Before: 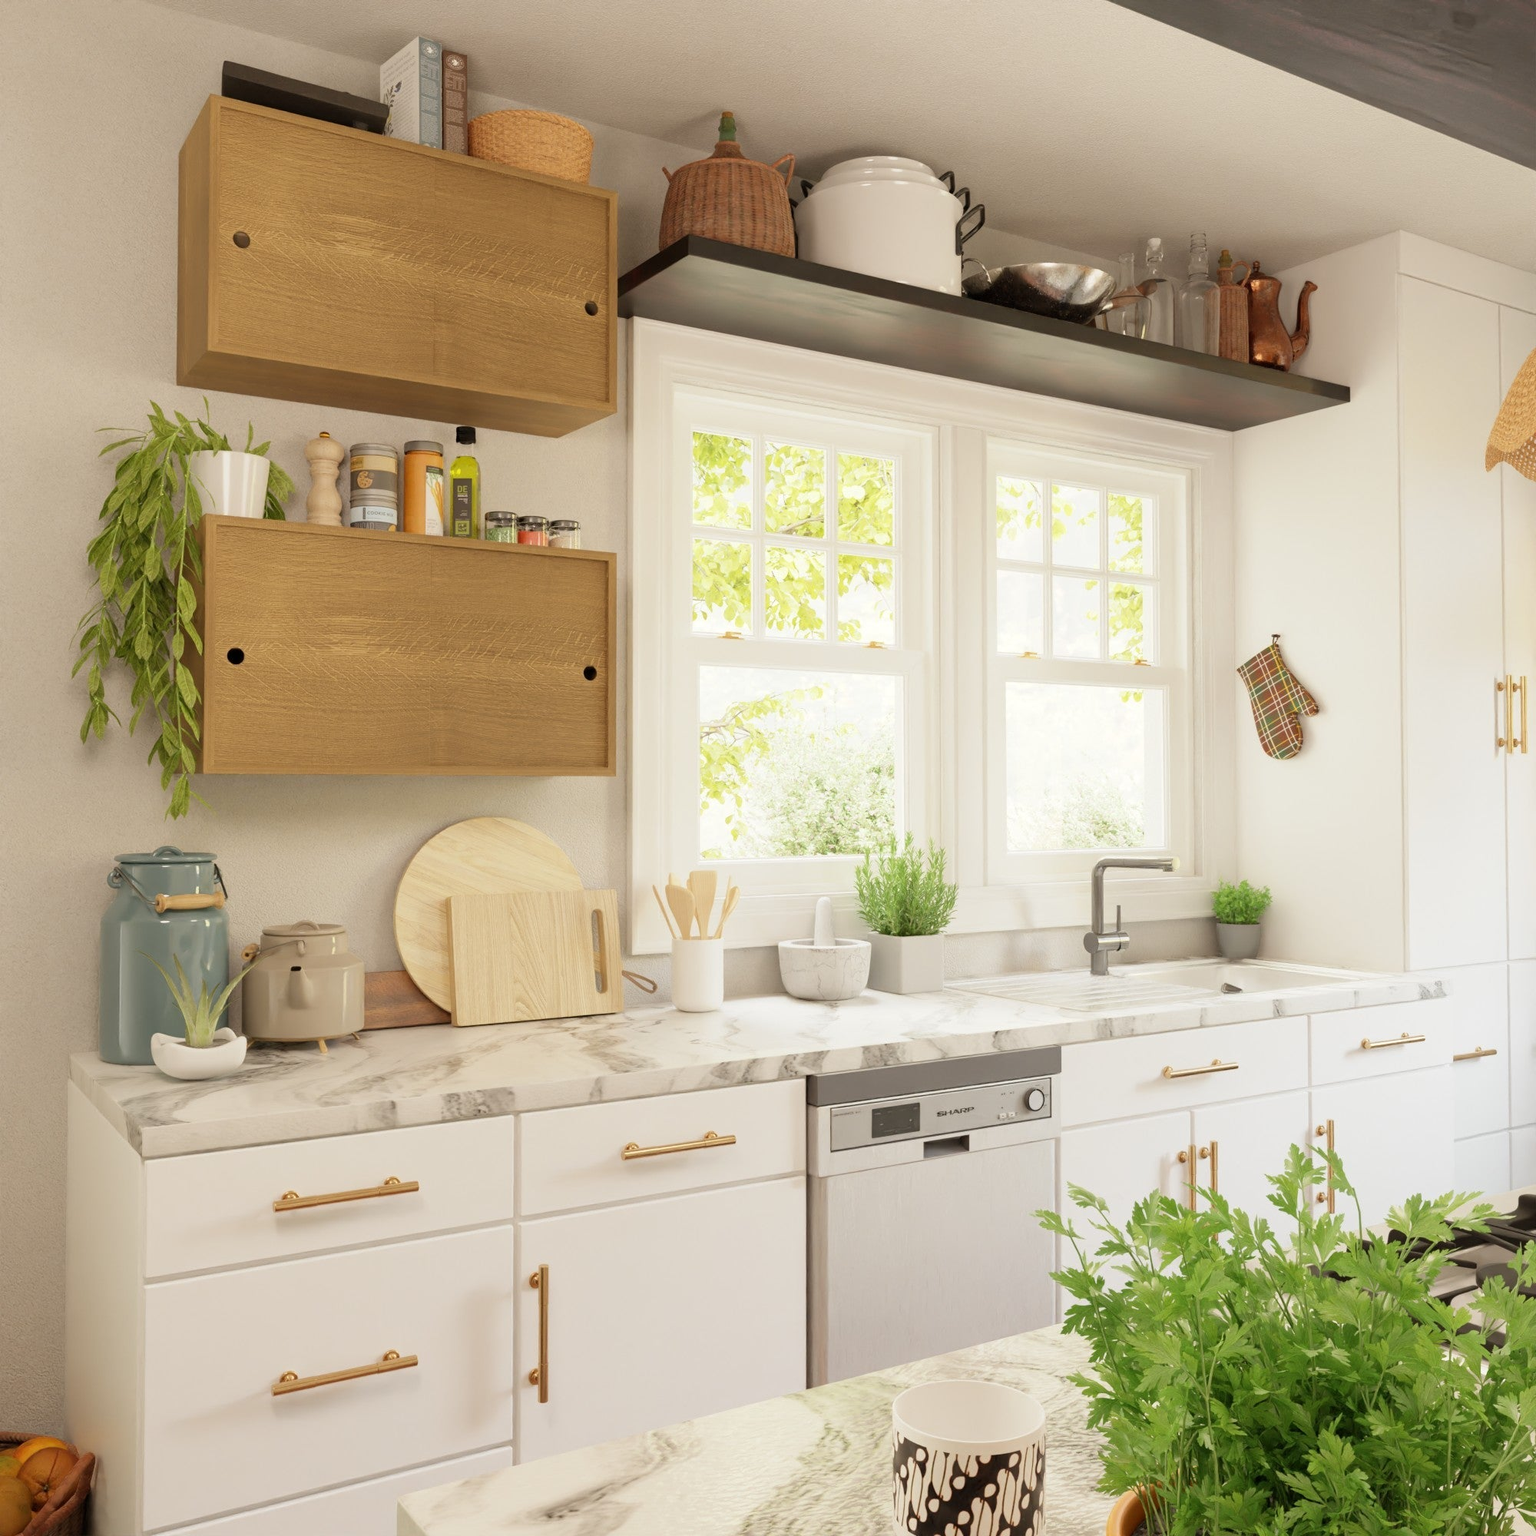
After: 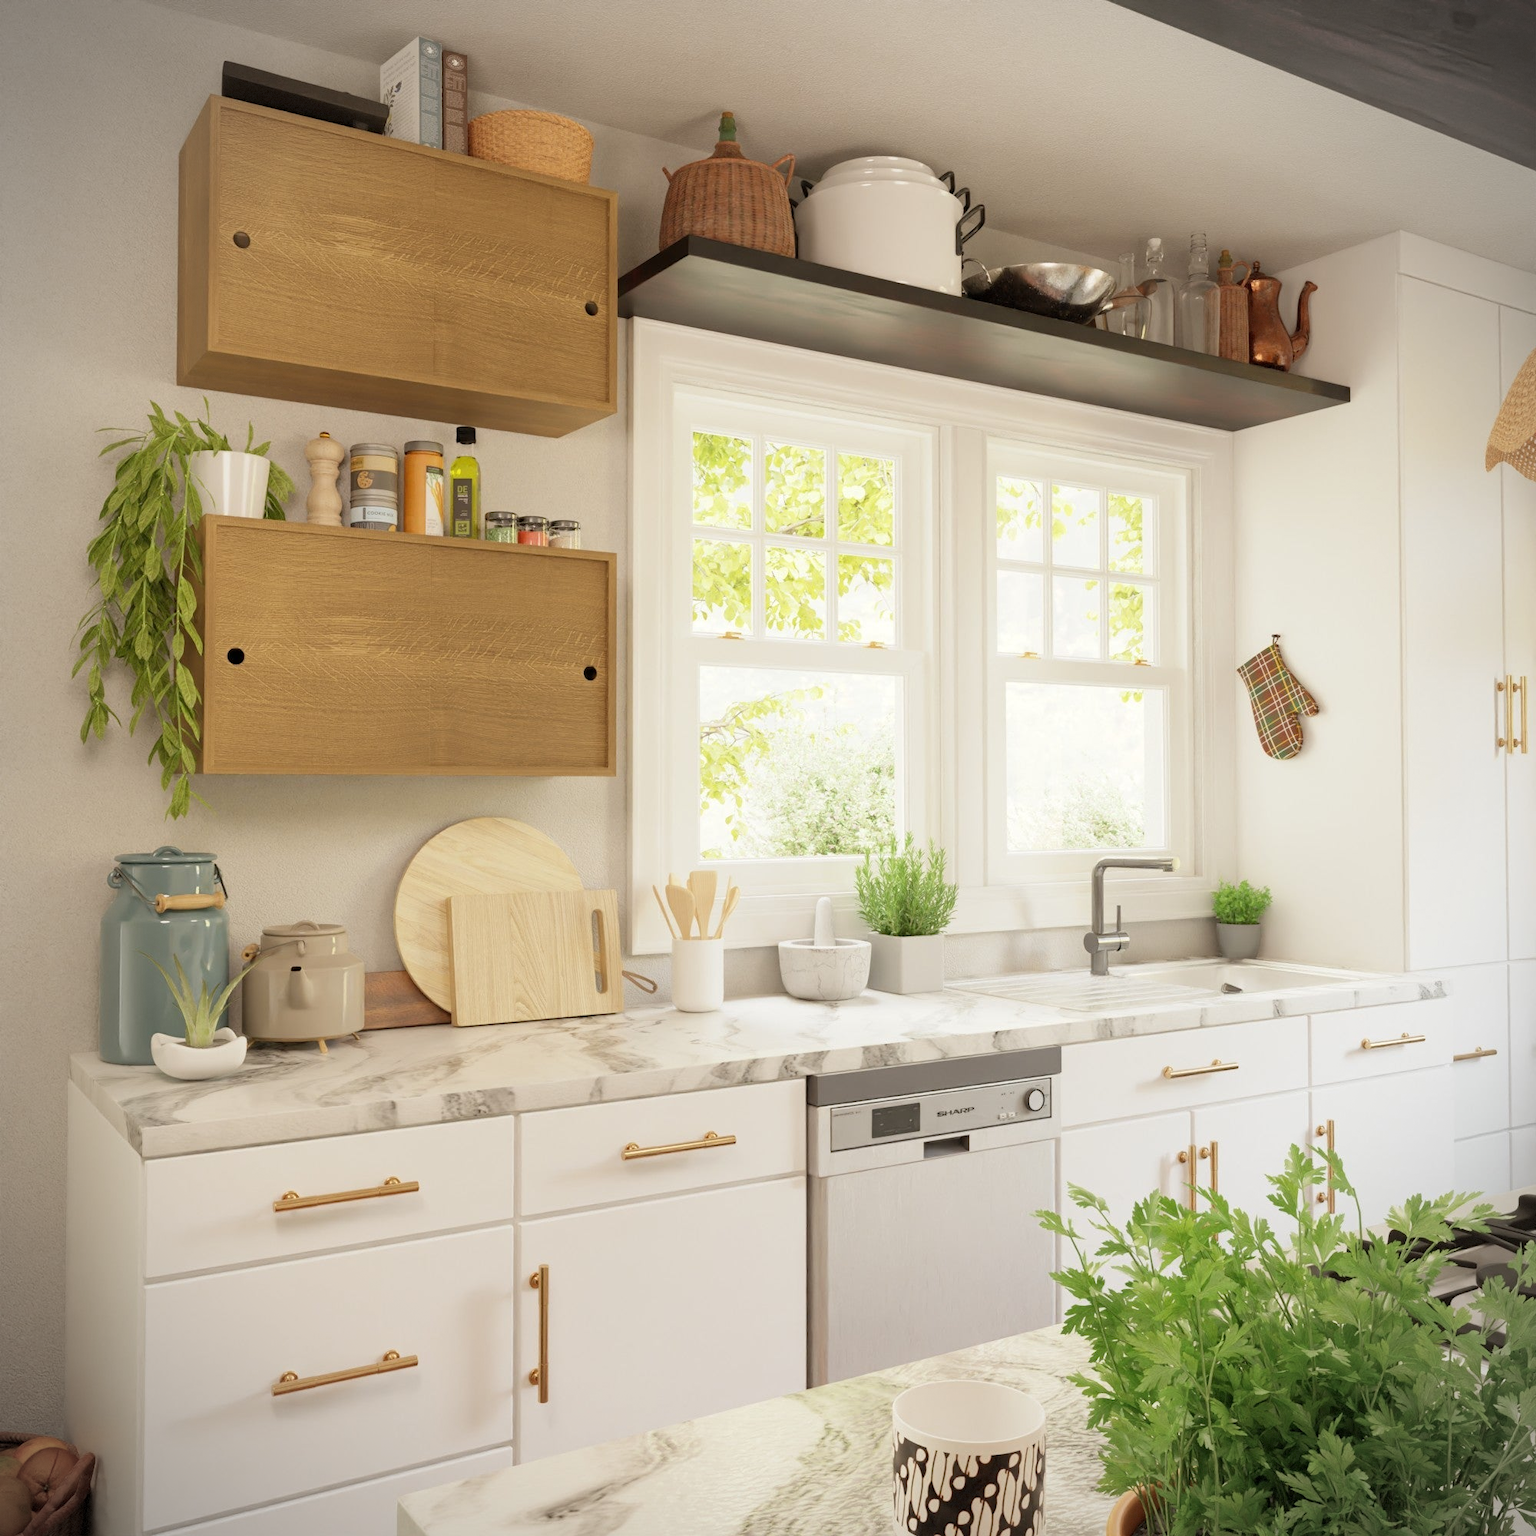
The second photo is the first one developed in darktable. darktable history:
vignetting: fall-off radius 70.3%, automatic ratio true, dithering 8-bit output
